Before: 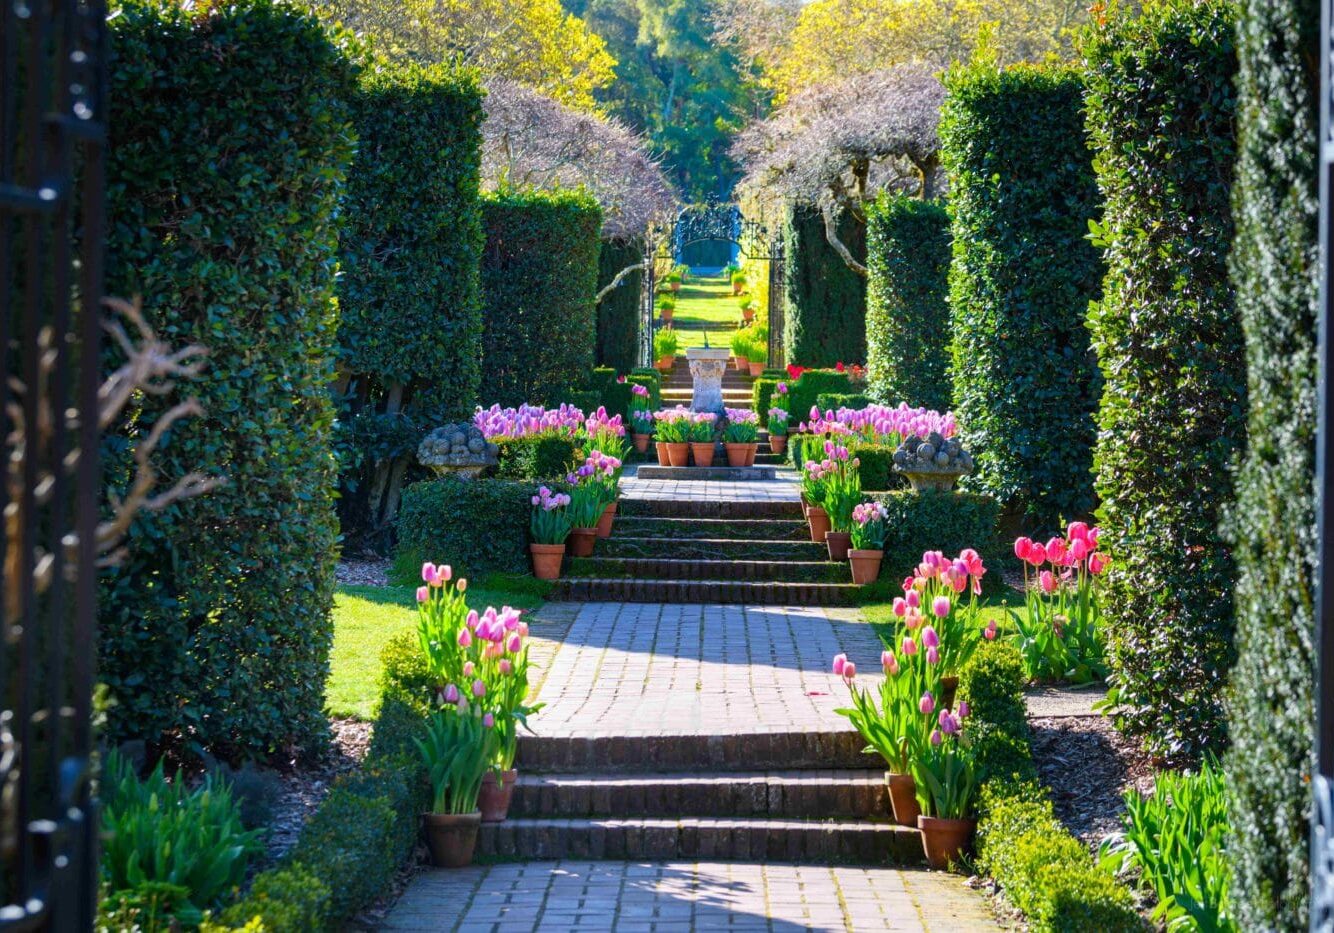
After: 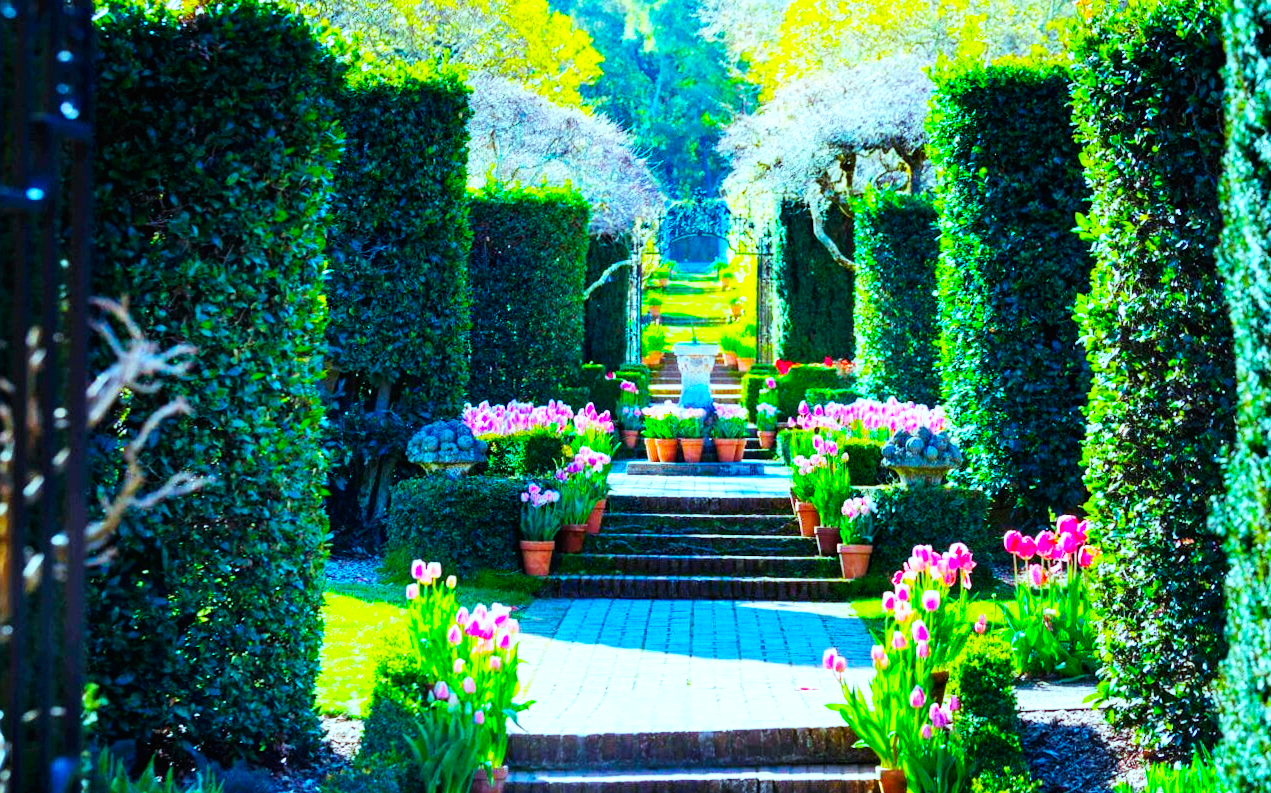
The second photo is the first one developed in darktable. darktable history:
base curve: curves: ch0 [(0, 0) (0.007, 0.004) (0.027, 0.03) (0.046, 0.07) (0.207, 0.54) (0.442, 0.872) (0.673, 0.972) (1, 1)], preserve colors none
crop and rotate: angle 0.362°, left 0.444%, right 3.365%, bottom 14.228%
color balance rgb: highlights gain › chroma 5.251%, highlights gain › hue 194.54°, perceptual saturation grading › global saturation 59.665%, perceptual saturation grading › highlights 19.81%, perceptual saturation grading › shadows -49.212%
color calibration: x 0.37, y 0.382, temperature 4305.71 K
